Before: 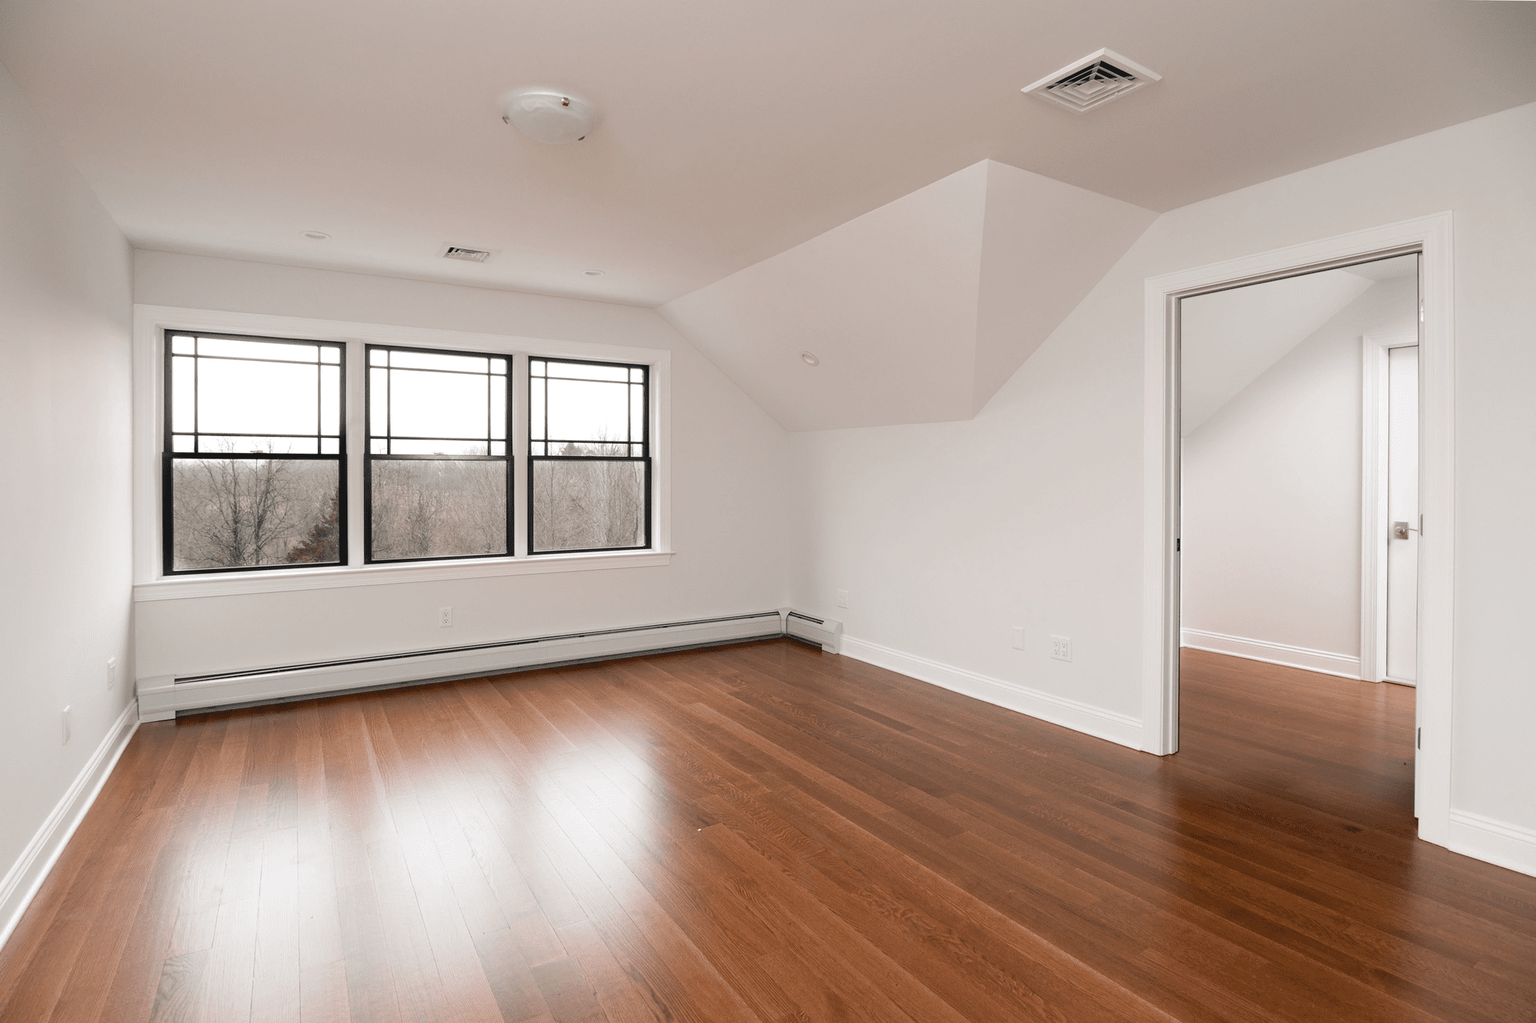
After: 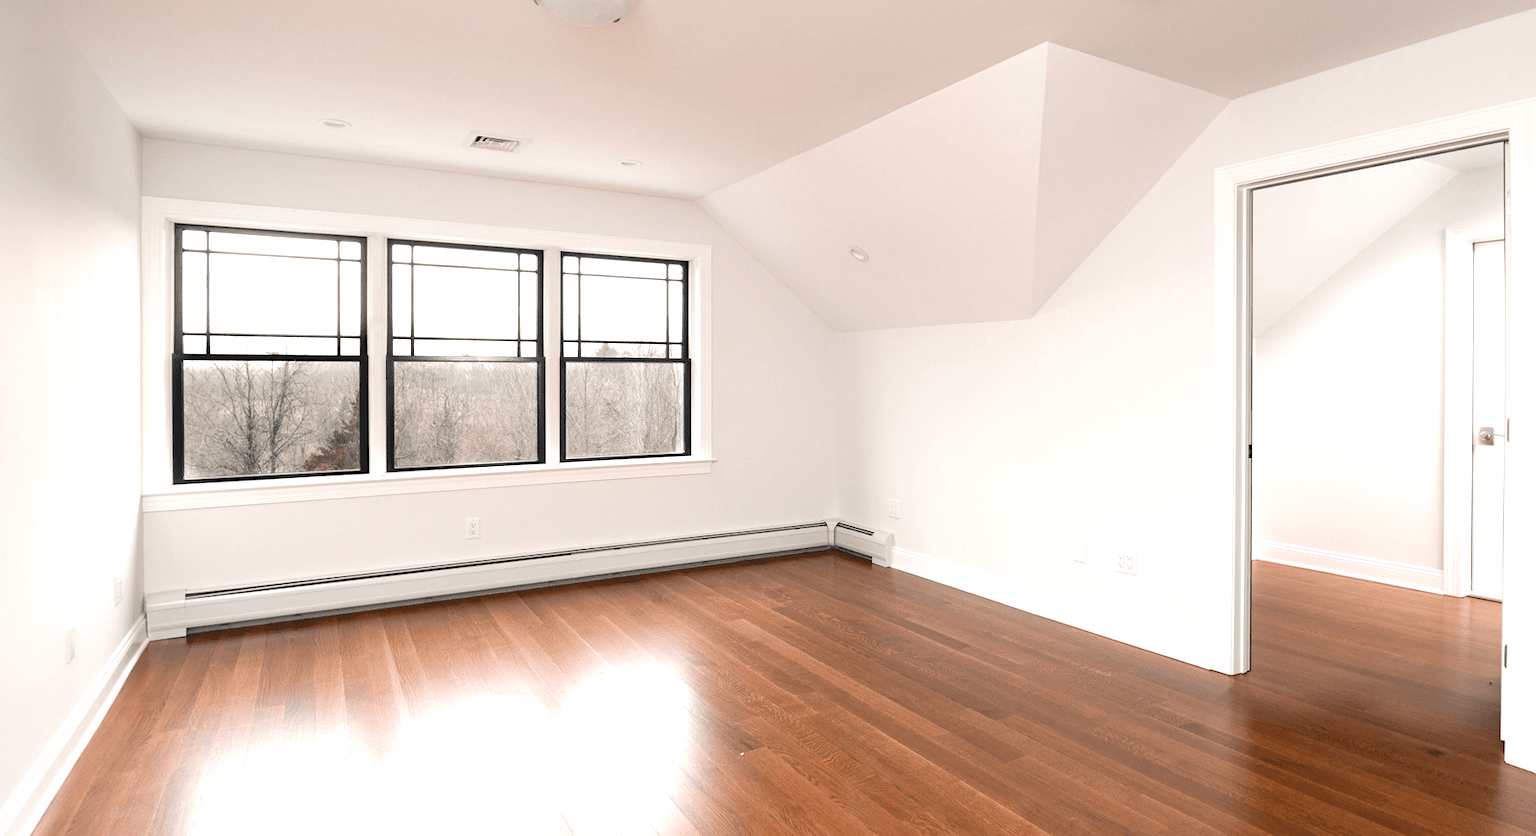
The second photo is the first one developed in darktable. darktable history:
exposure: black level correction 0, exposure 0.68 EV, compensate exposure bias true, compensate highlight preservation false
crop and rotate: angle 0.03°, top 11.643%, right 5.651%, bottom 11.189%
